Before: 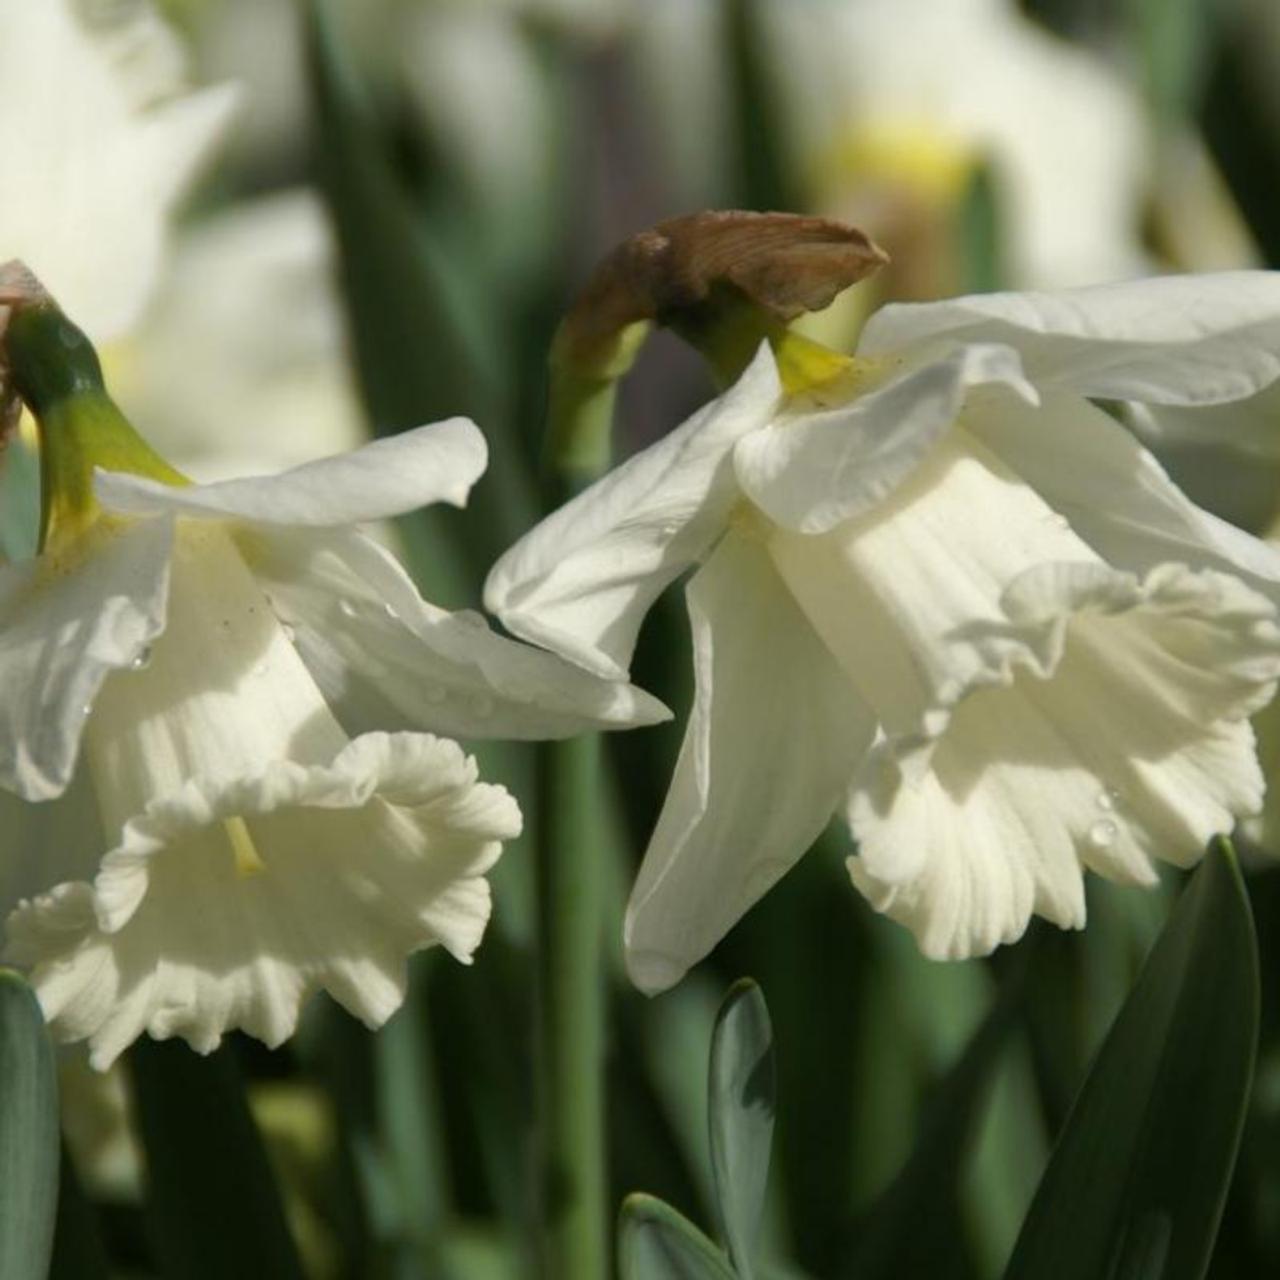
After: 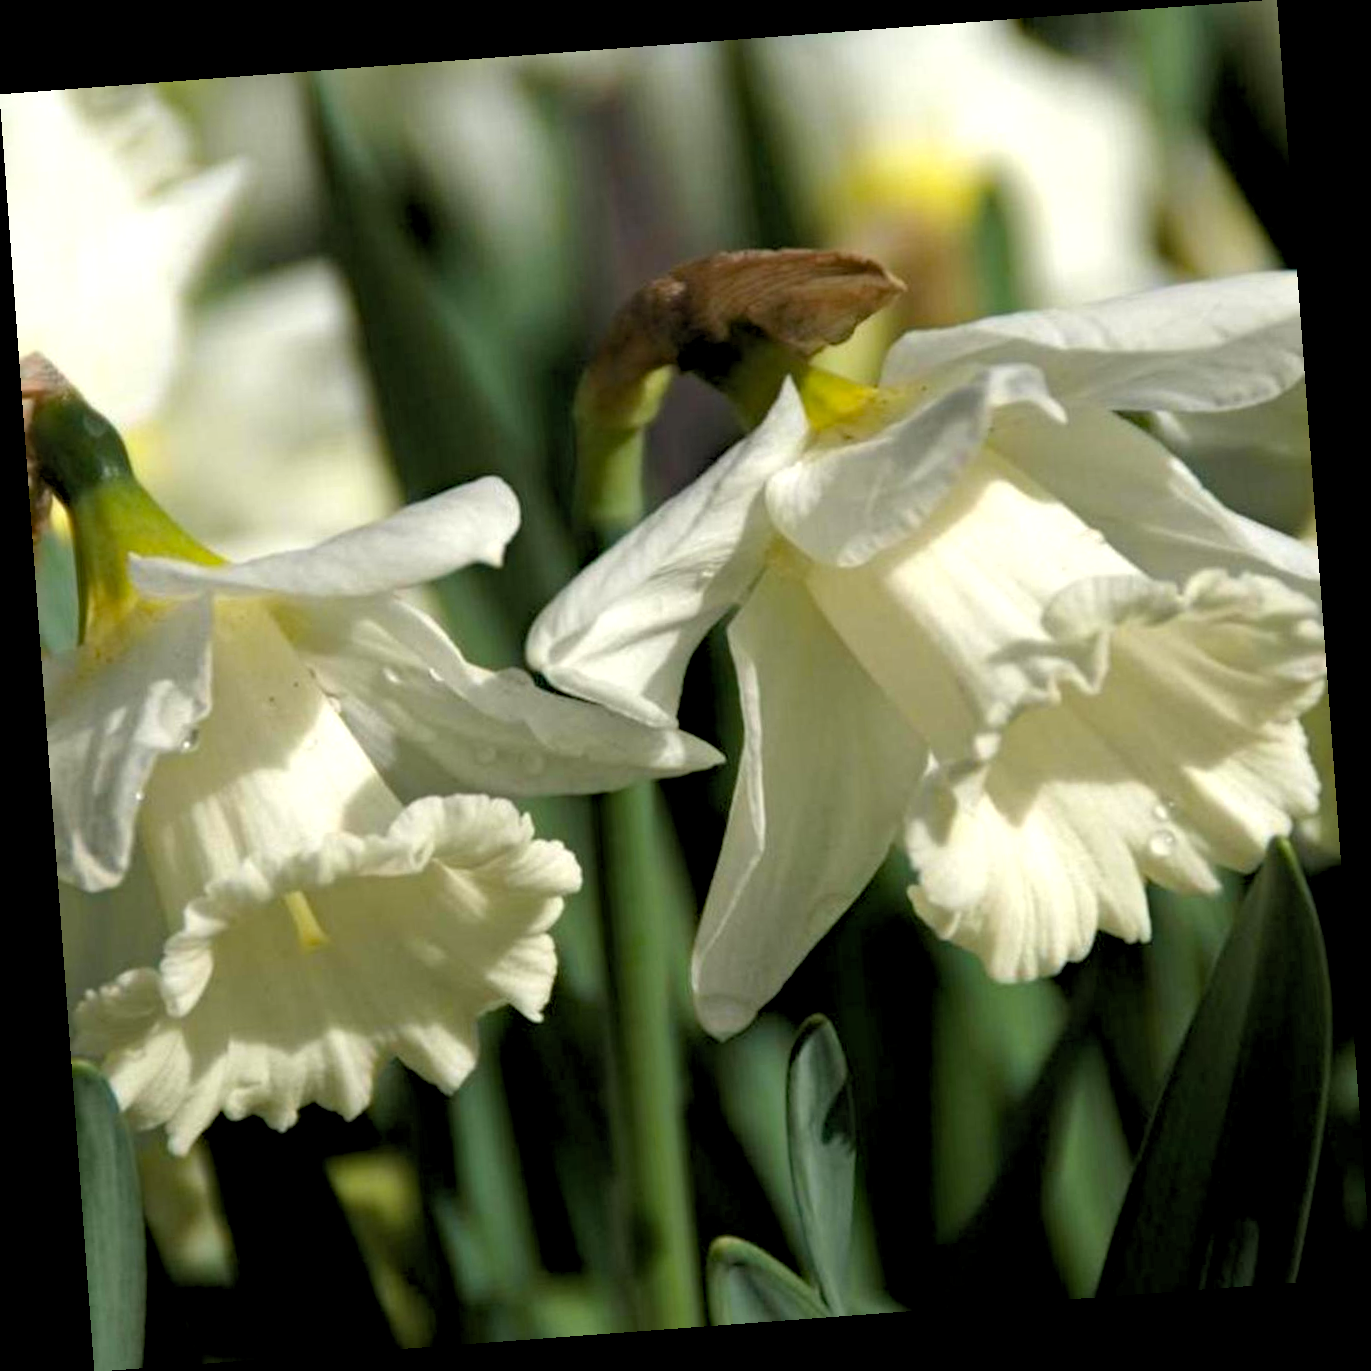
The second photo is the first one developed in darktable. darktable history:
exposure: exposure 0.161 EV, compensate highlight preservation false
haze removal: strength 0.29, distance 0.25, compatibility mode true, adaptive false
rgb levels: levels [[0.01, 0.419, 0.839], [0, 0.5, 1], [0, 0.5, 1]]
rotate and perspective: rotation -4.25°, automatic cropping off
